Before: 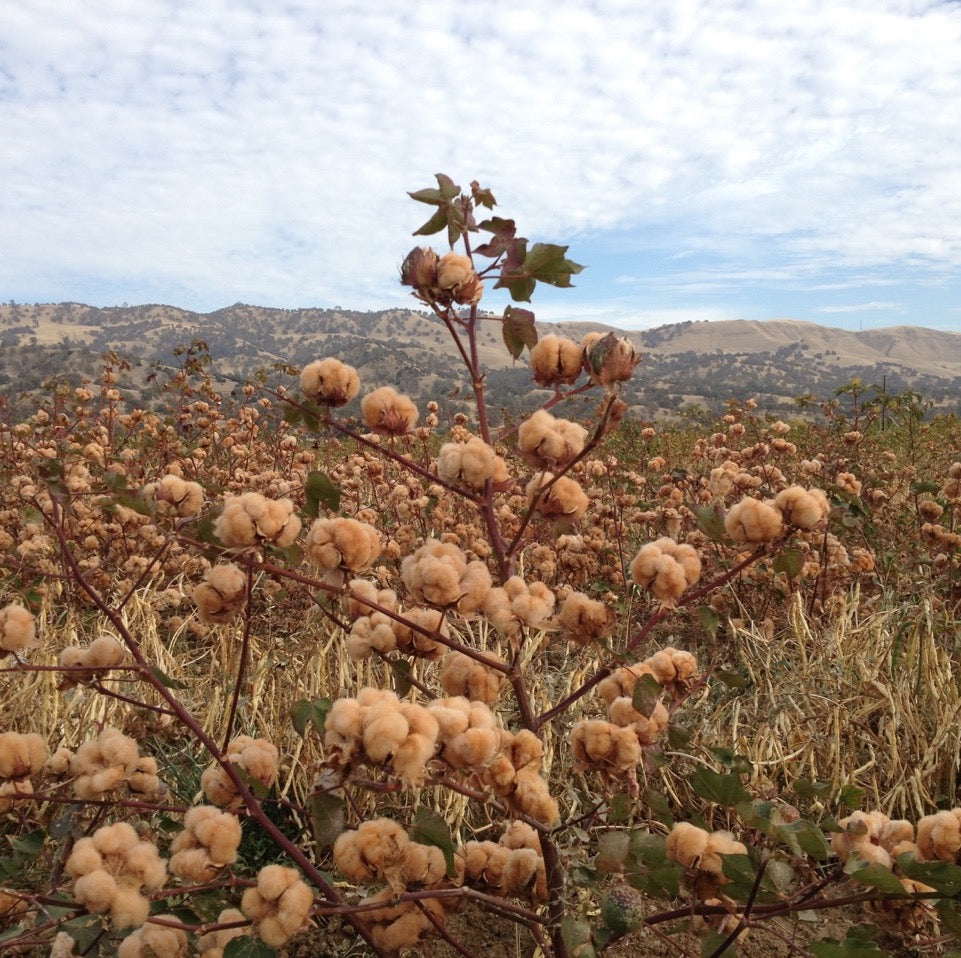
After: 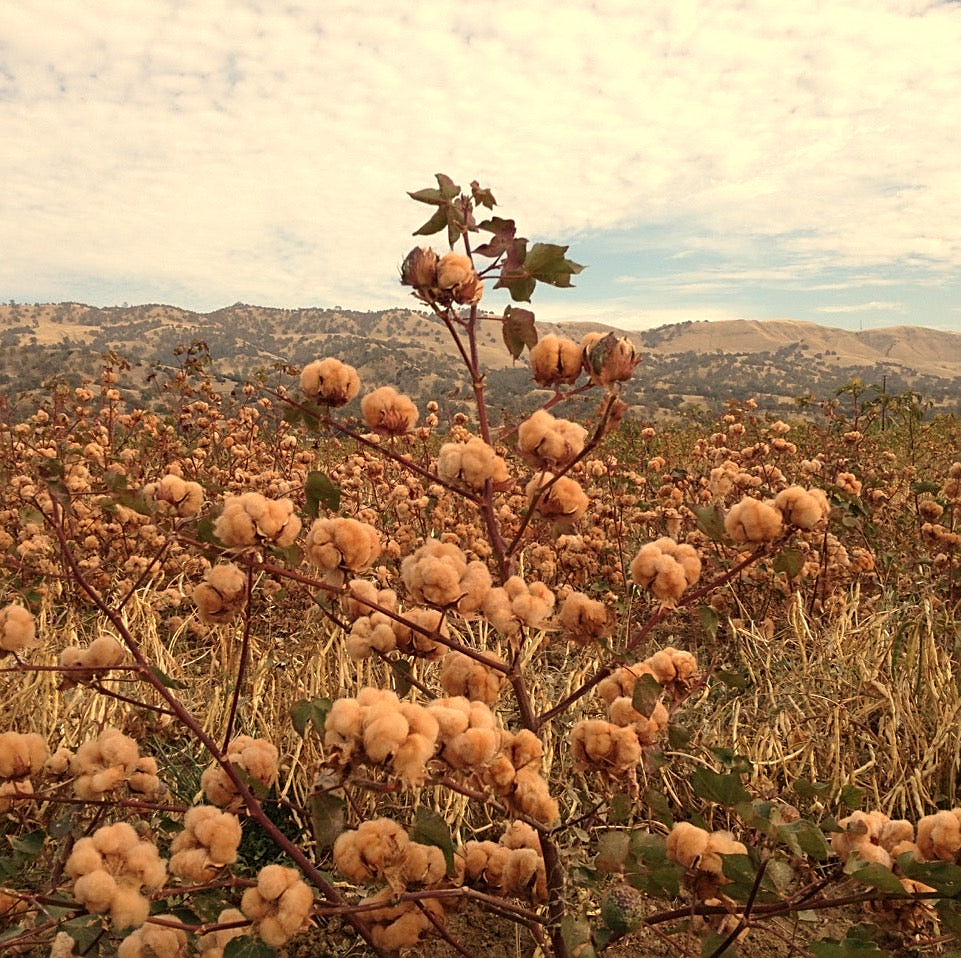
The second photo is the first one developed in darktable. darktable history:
sharpen: on, module defaults
white balance: red 1.123, blue 0.83
